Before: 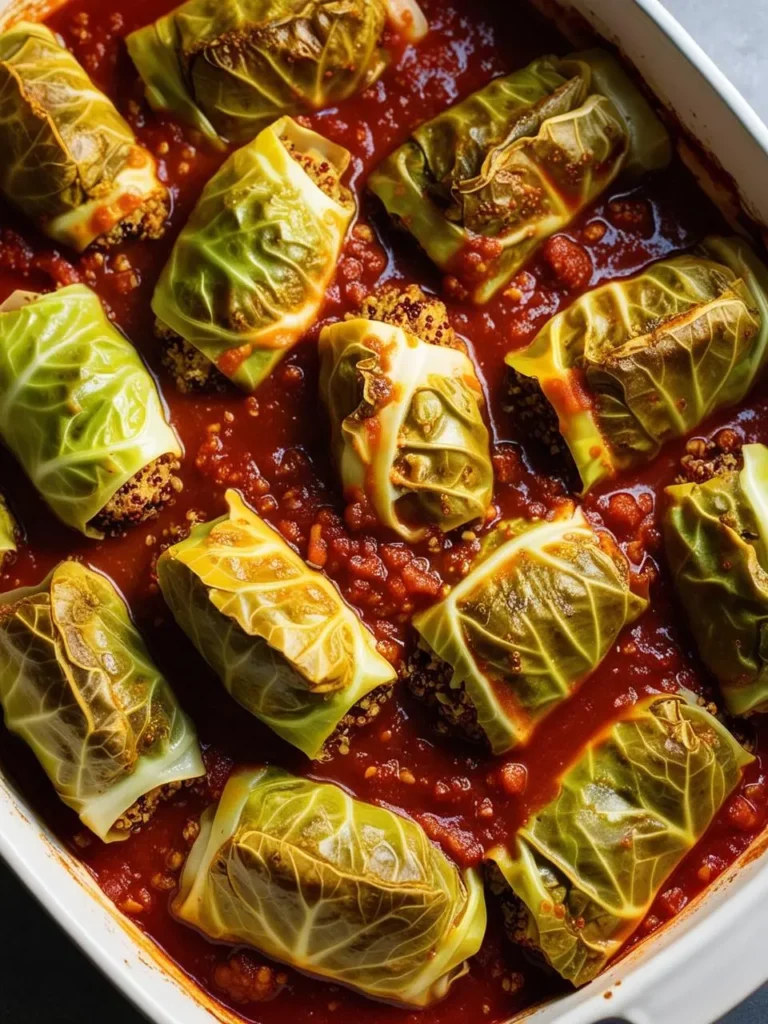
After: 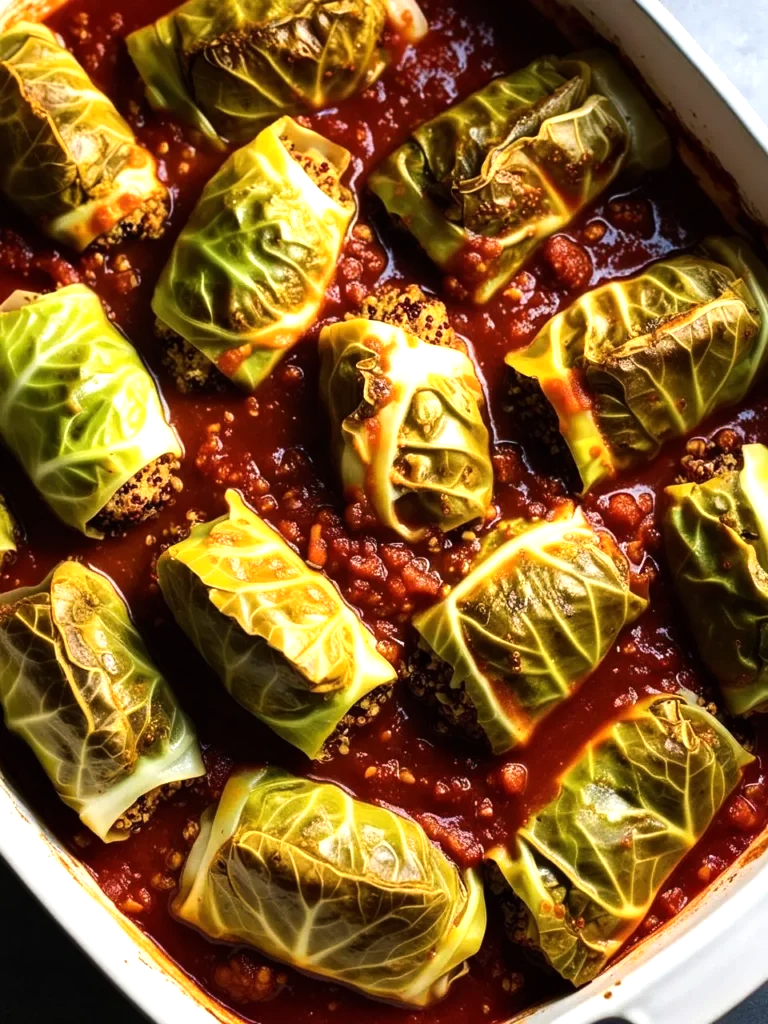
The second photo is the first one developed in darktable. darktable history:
tone equalizer: -8 EV -0.738 EV, -7 EV -0.726 EV, -6 EV -0.594 EV, -5 EV -0.364 EV, -3 EV 0.38 EV, -2 EV 0.6 EV, -1 EV 0.692 EV, +0 EV 0.743 EV, edges refinement/feathering 500, mask exposure compensation -1.57 EV, preserve details no
